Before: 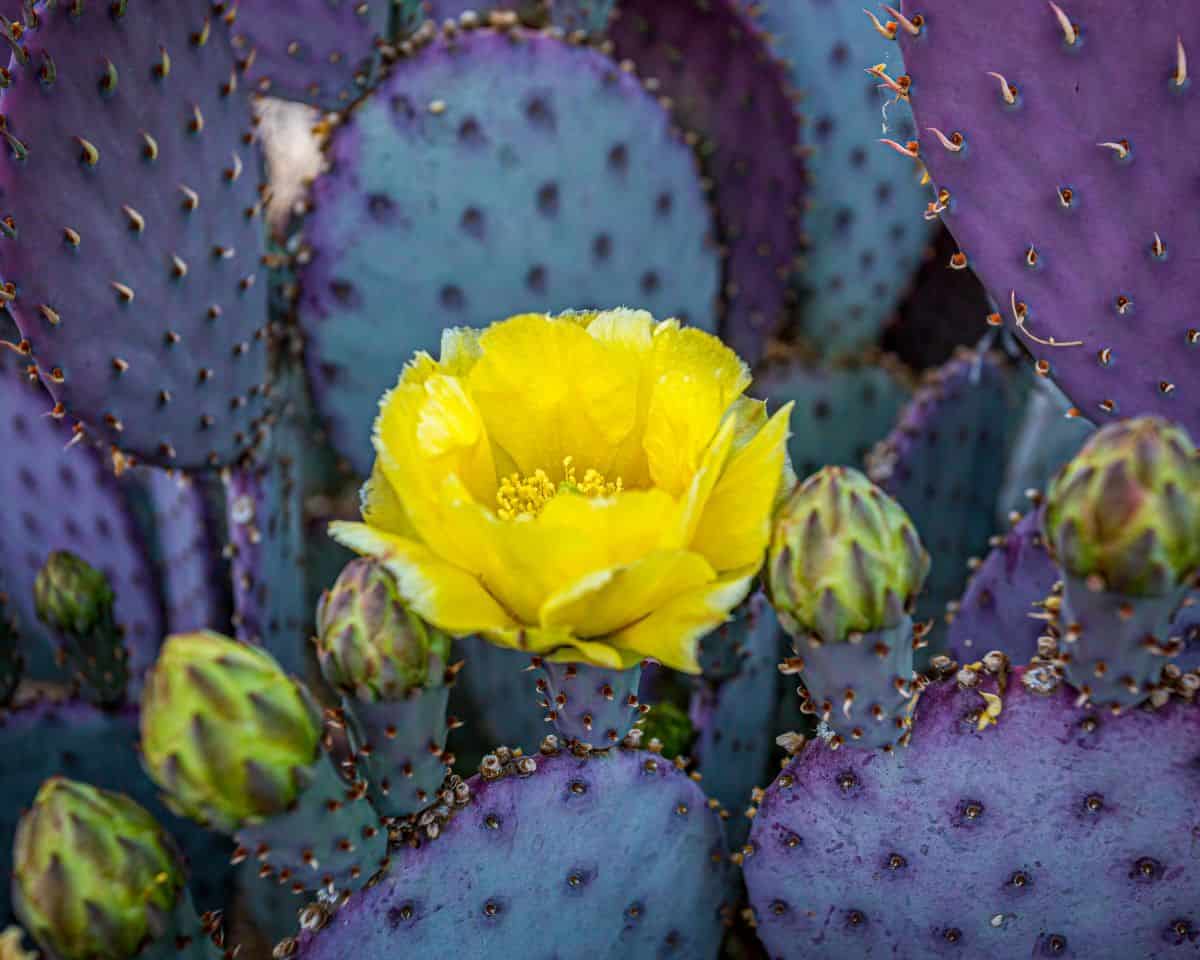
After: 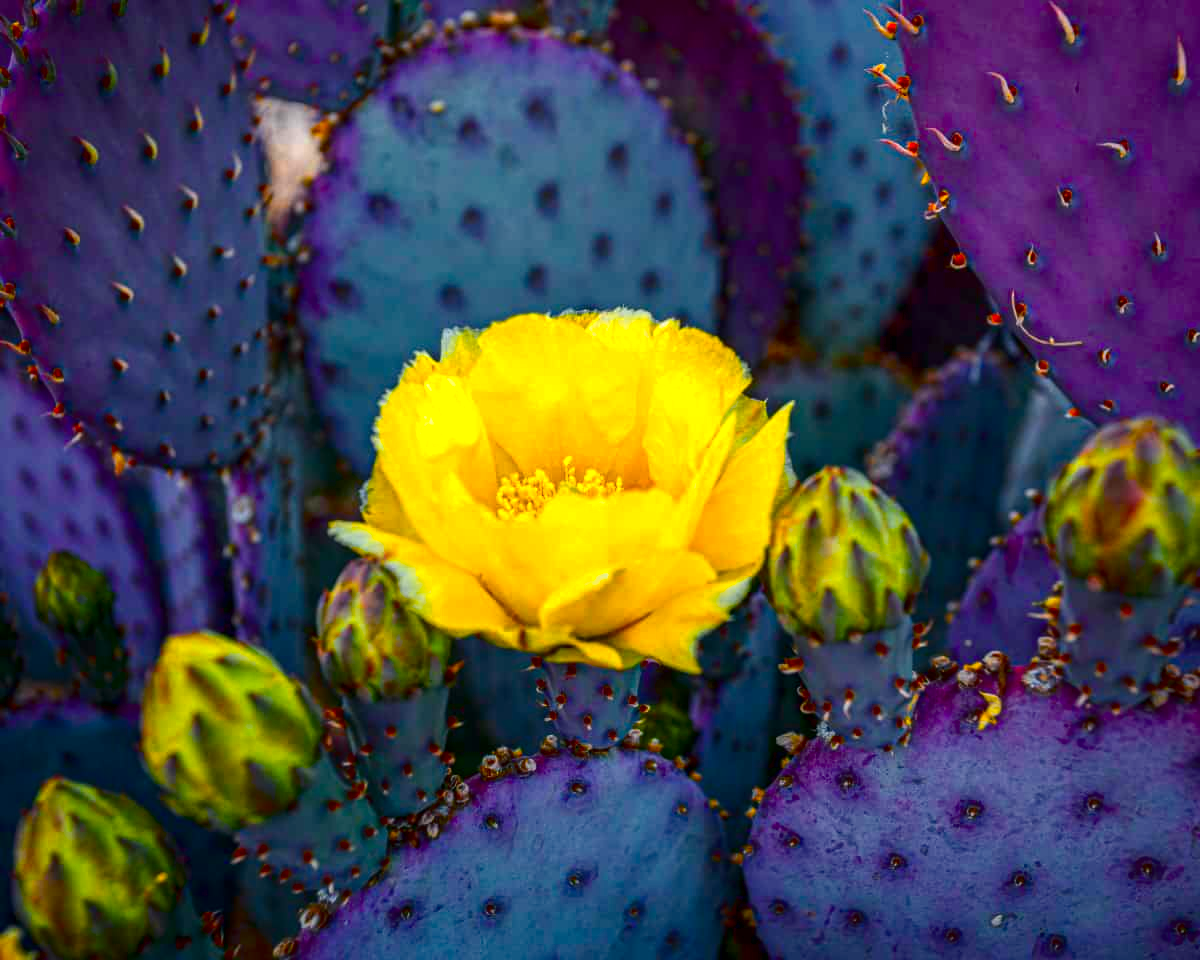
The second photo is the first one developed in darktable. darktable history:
contrast brightness saturation: contrast 0.099, brightness -0.262, saturation 0.139
color zones: curves: ch0 [(0, 0.511) (0.143, 0.531) (0.286, 0.56) (0.429, 0.5) (0.571, 0.5) (0.714, 0.5) (0.857, 0.5) (1, 0.5)]; ch1 [(0, 0.525) (0.143, 0.705) (0.286, 0.715) (0.429, 0.35) (0.571, 0.35) (0.714, 0.35) (0.857, 0.4) (1, 0.4)]; ch2 [(0, 0.572) (0.143, 0.512) (0.286, 0.473) (0.429, 0.45) (0.571, 0.5) (0.714, 0.5) (0.857, 0.518) (1, 0.518)]
color balance rgb: shadows lift › chroma 4.118%, shadows lift › hue 255.09°, linear chroma grading › global chroma 33.671%, perceptual saturation grading › global saturation -0.088%, perceptual brilliance grading › global brilliance 9.398%, perceptual brilliance grading › shadows 15.781%, global vibrance -8.762%, contrast -12.484%, saturation formula JzAzBz (2021)
